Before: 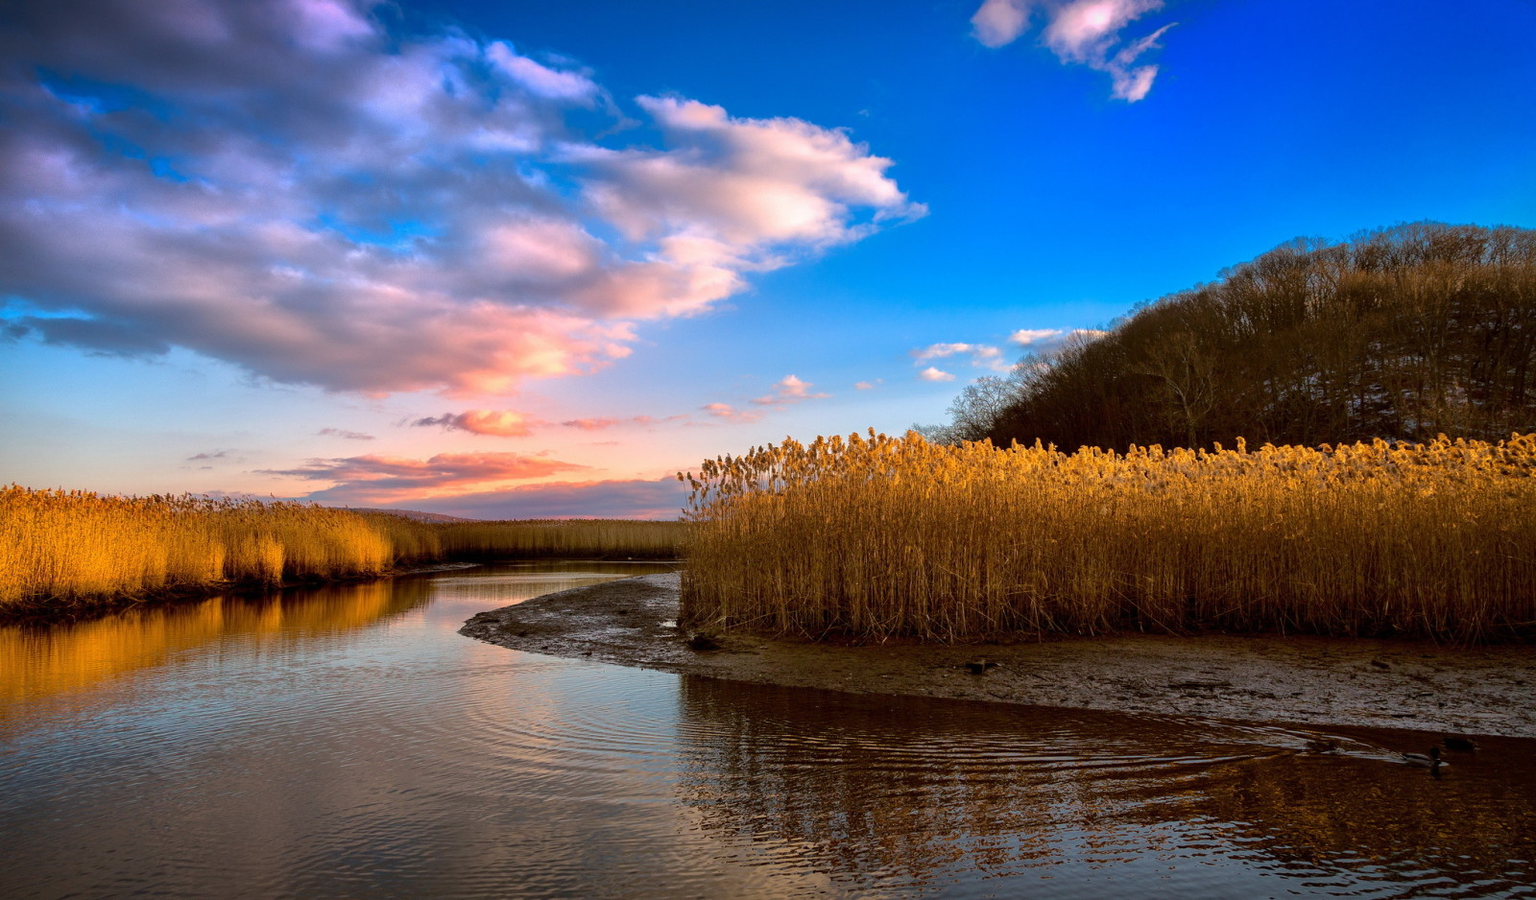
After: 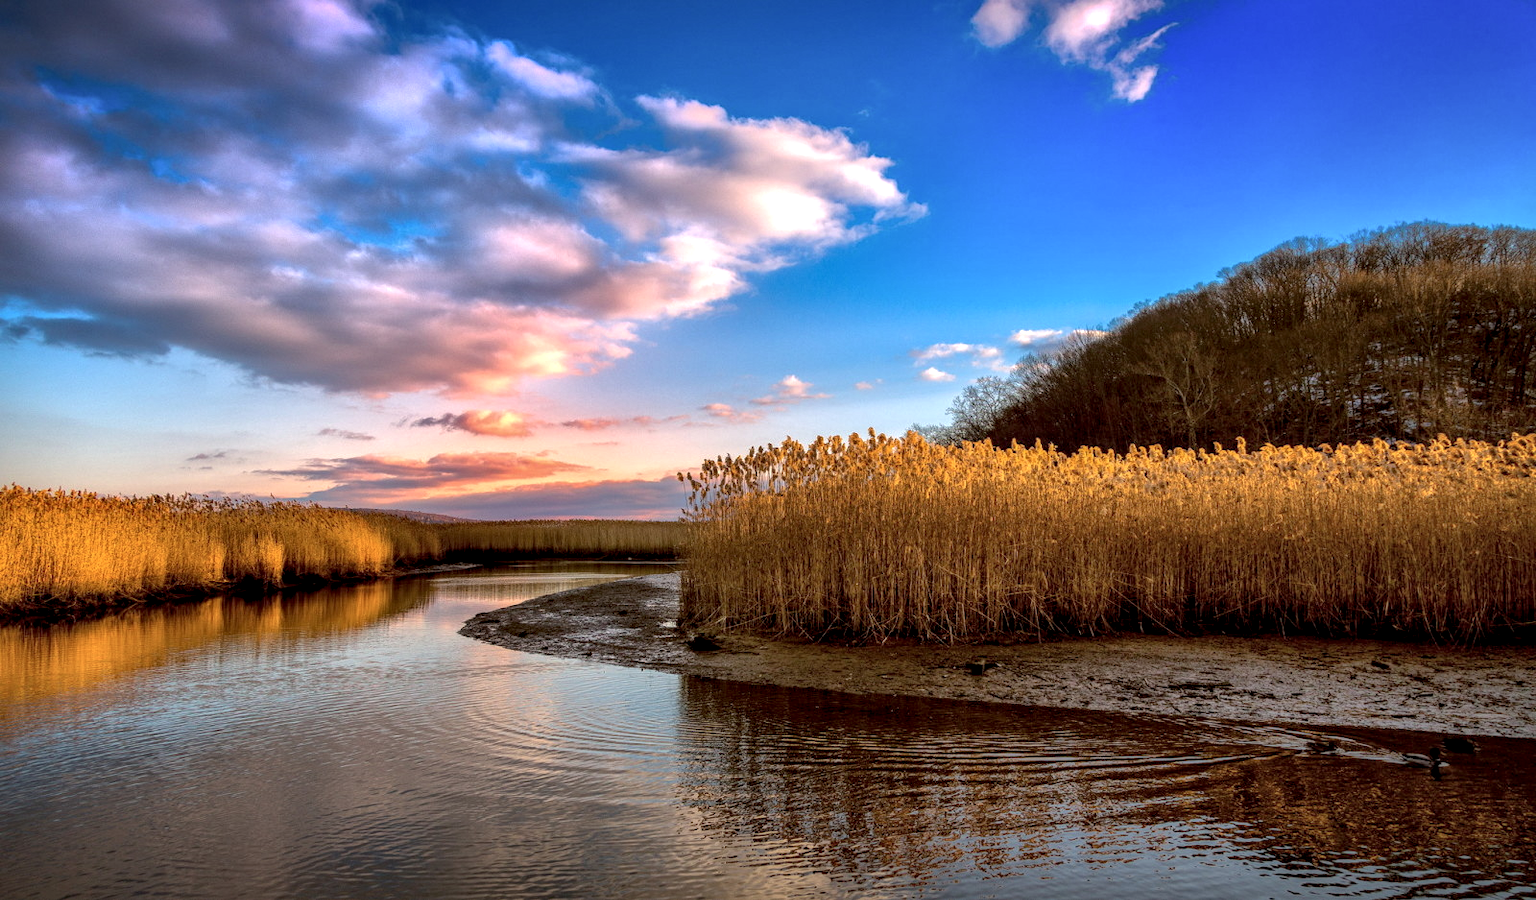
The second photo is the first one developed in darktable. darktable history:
contrast brightness saturation: saturation -0.103
shadows and highlights: on, module defaults
local contrast: highlights 24%, detail 150%
exposure: exposure 0.203 EV, compensate highlight preservation false
